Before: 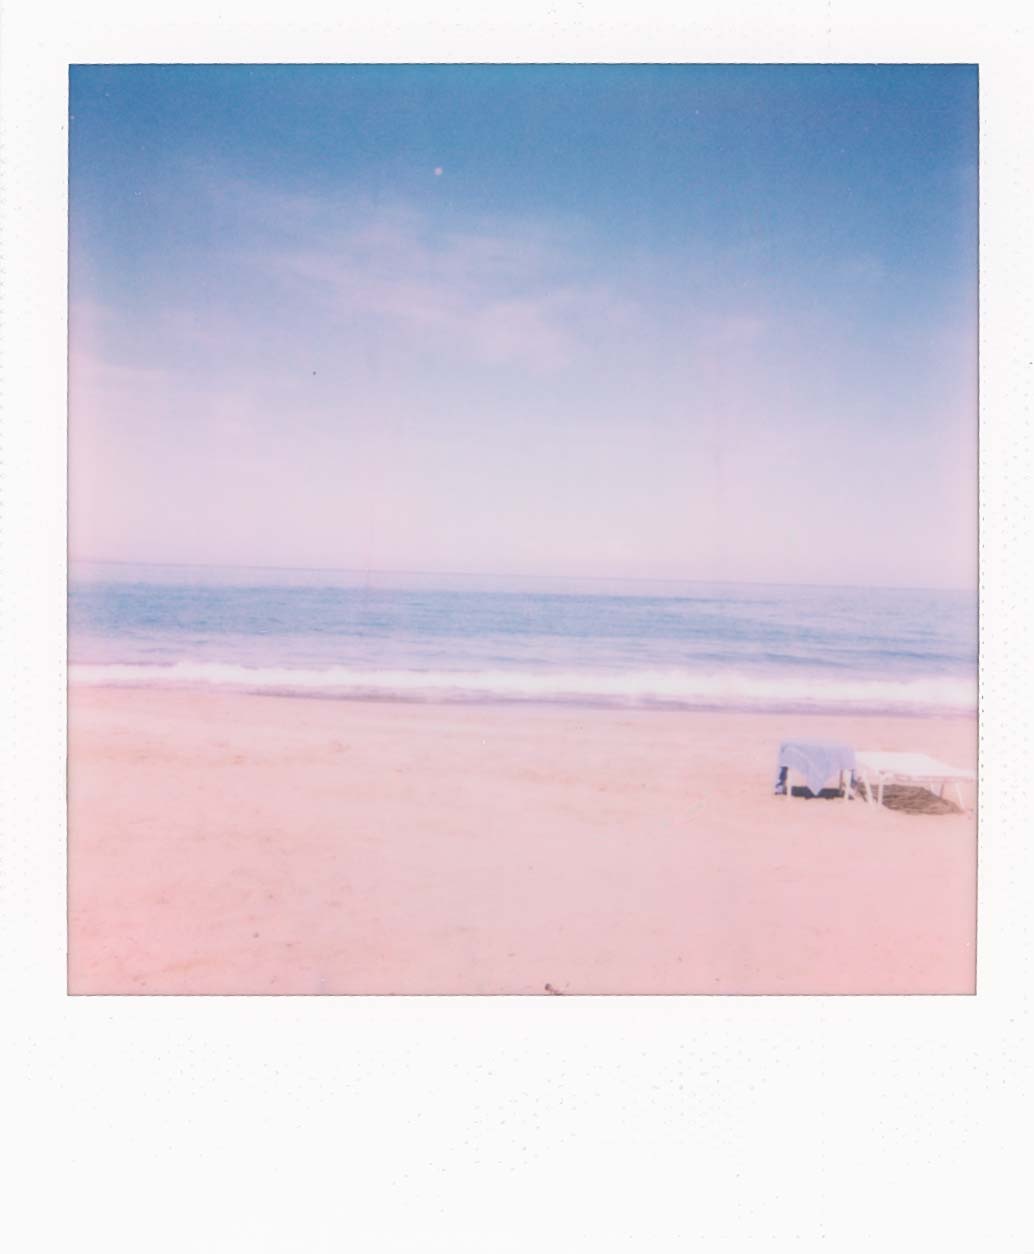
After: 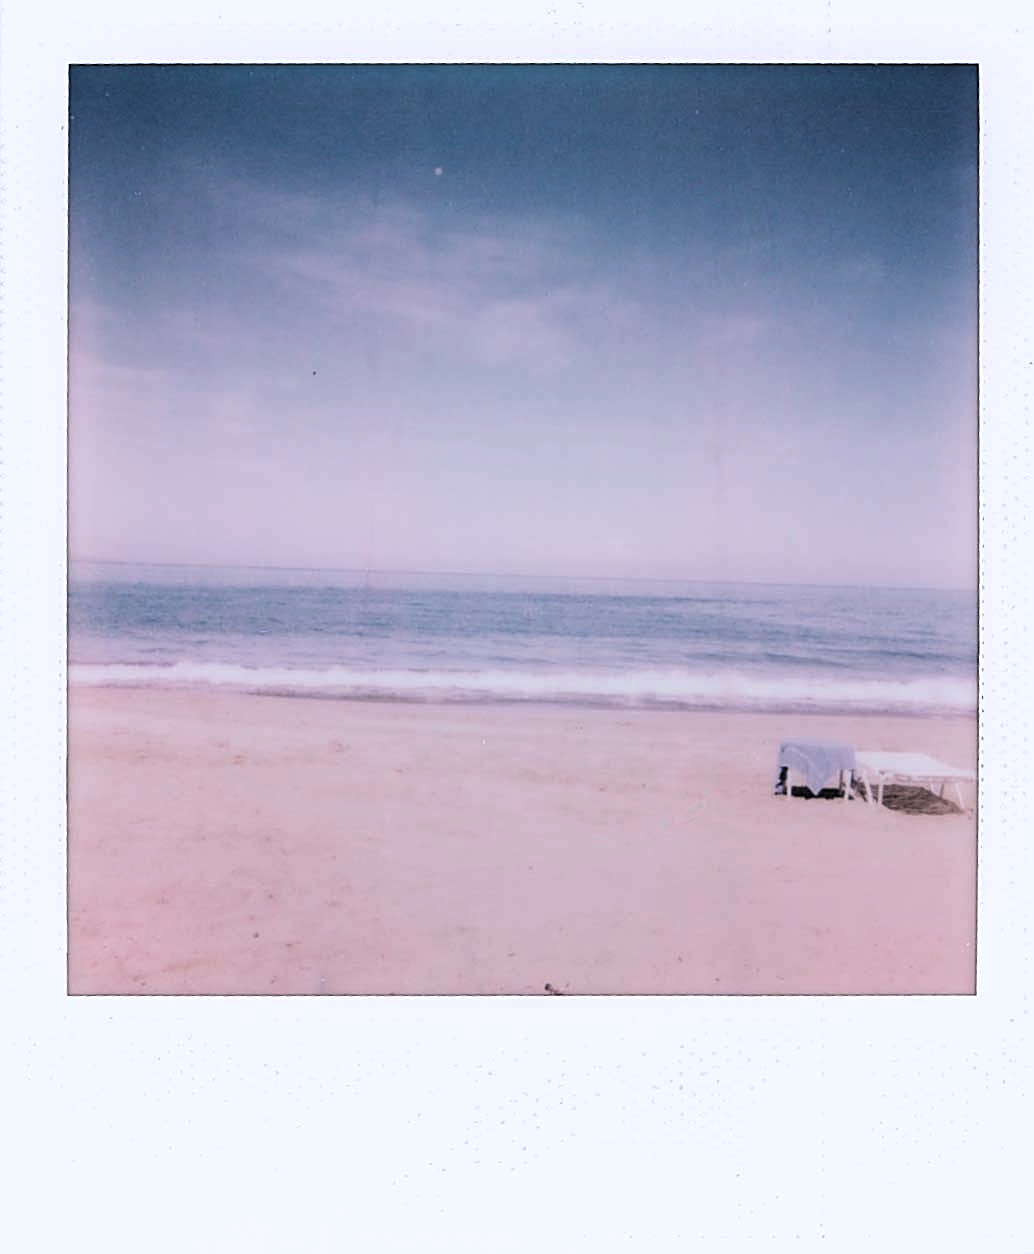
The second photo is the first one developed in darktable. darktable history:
color calibration: illuminant as shot in camera, x 0.358, y 0.373, temperature 4628.91 K
levels: mode automatic, black 0.023%, white 99.97%, levels [0.062, 0.494, 0.925]
sharpen: on, module defaults
